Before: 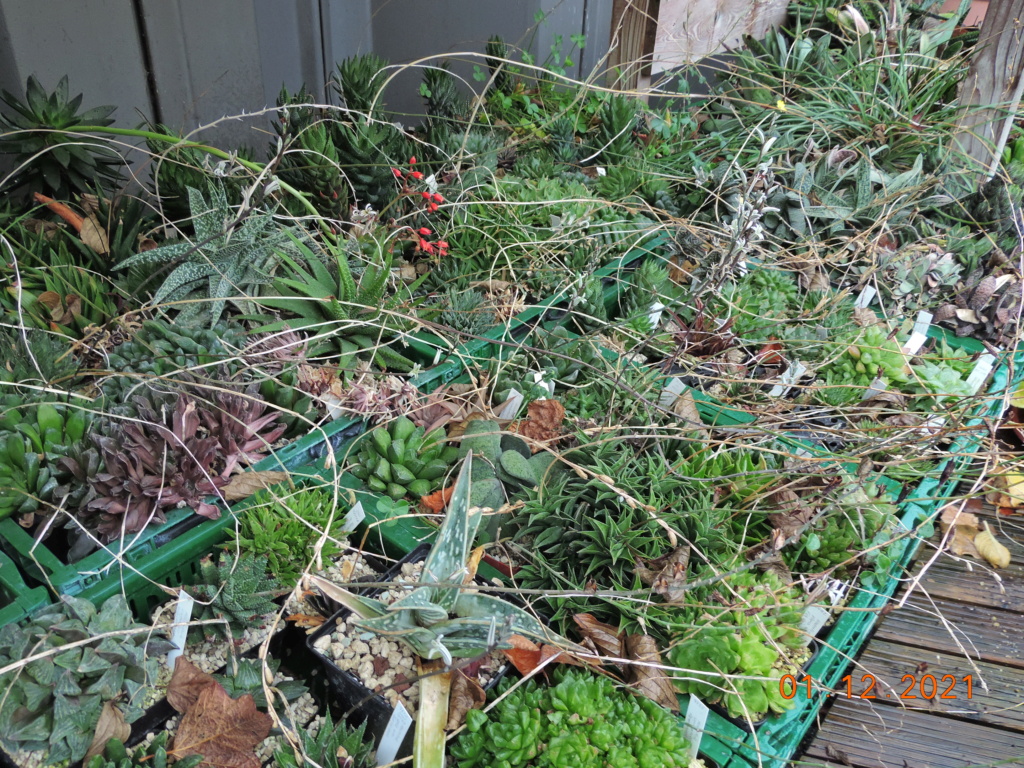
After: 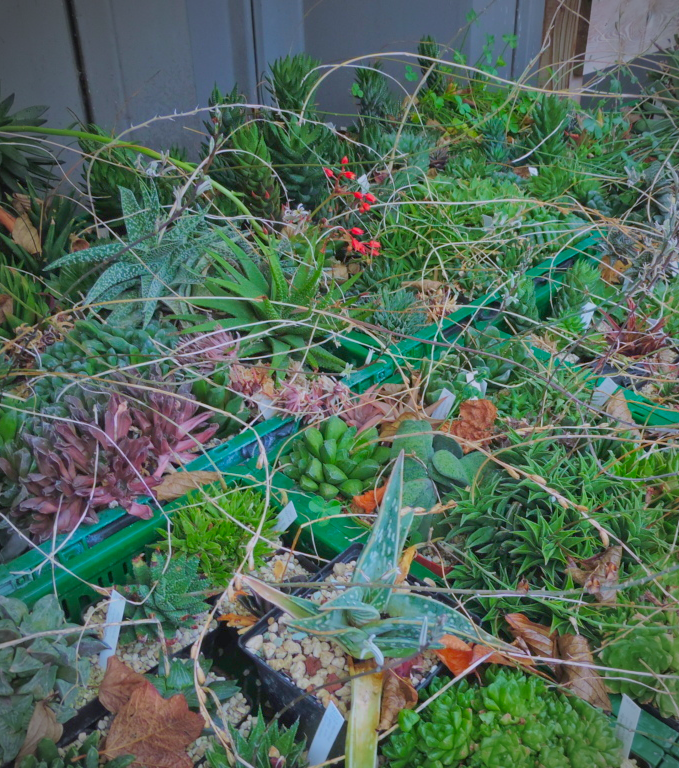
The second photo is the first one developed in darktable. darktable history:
color balance rgb: shadows lift › chroma 0.686%, shadows lift › hue 111.45°, global offset › hue 170.54°, linear chroma grading › shadows 9.859%, linear chroma grading › highlights 10.205%, linear chroma grading › global chroma 15.14%, linear chroma grading › mid-tones 14.983%, perceptual saturation grading › global saturation 0.309%, contrast -29.957%
tone equalizer: -7 EV 0.099 EV, edges refinement/feathering 500, mask exposure compensation -1.57 EV, preserve details no
color calibration: illuminant as shot in camera, x 0.358, y 0.373, temperature 4628.91 K, clip negative RGB from gamut false
crop and rotate: left 6.688%, right 26.946%
velvia: on, module defaults
vignetting: fall-off start 86.48%, automatic ratio true, unbound false
